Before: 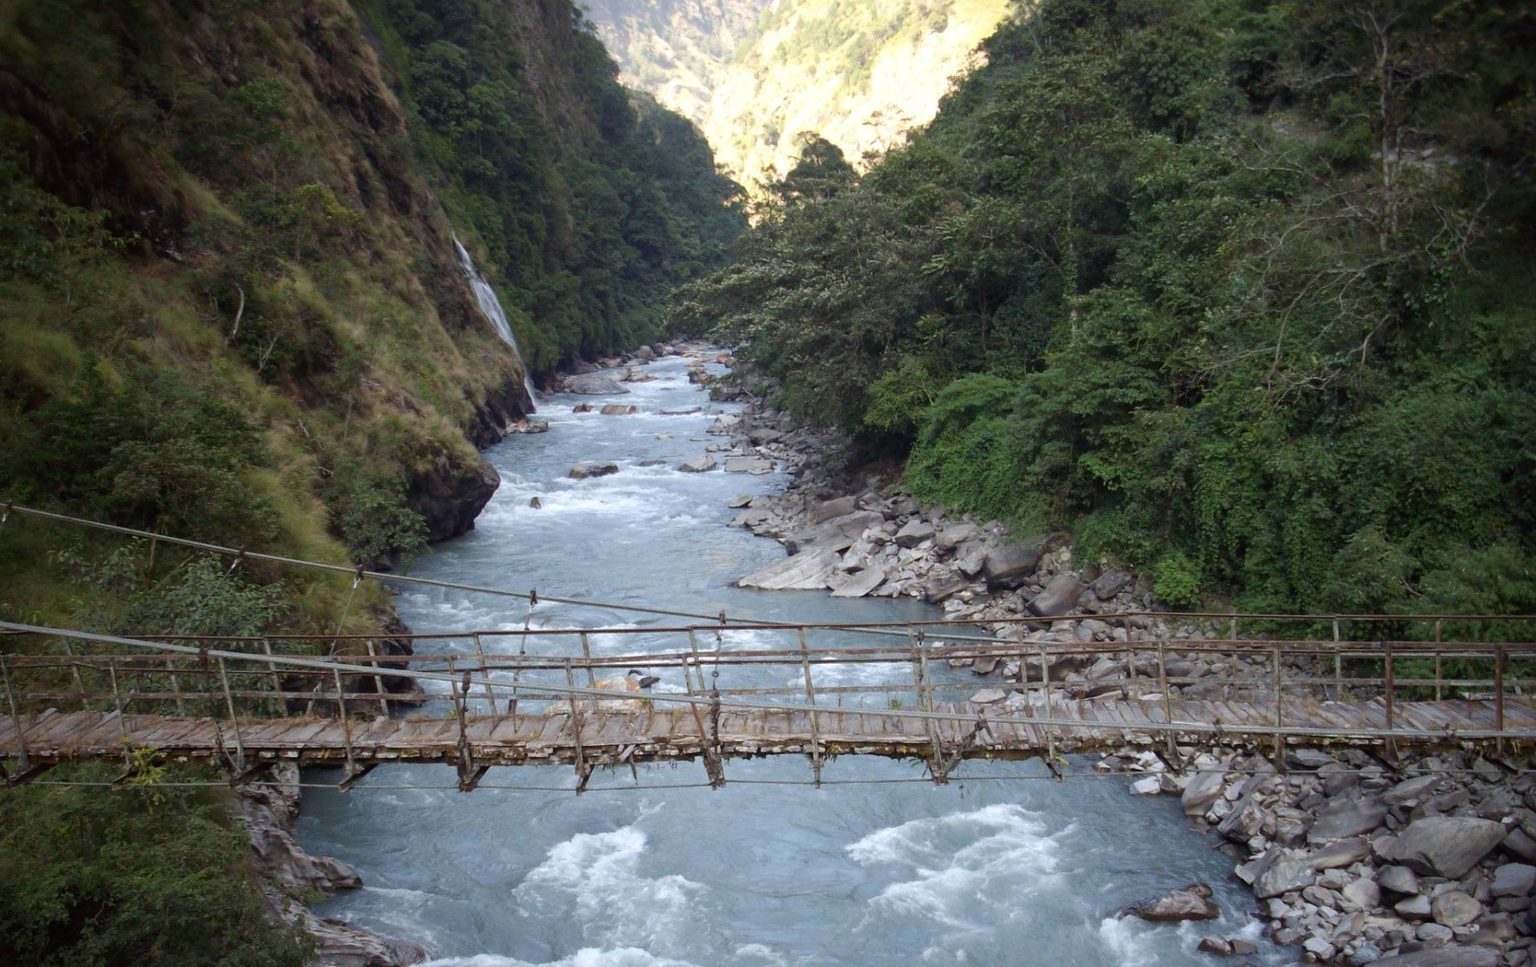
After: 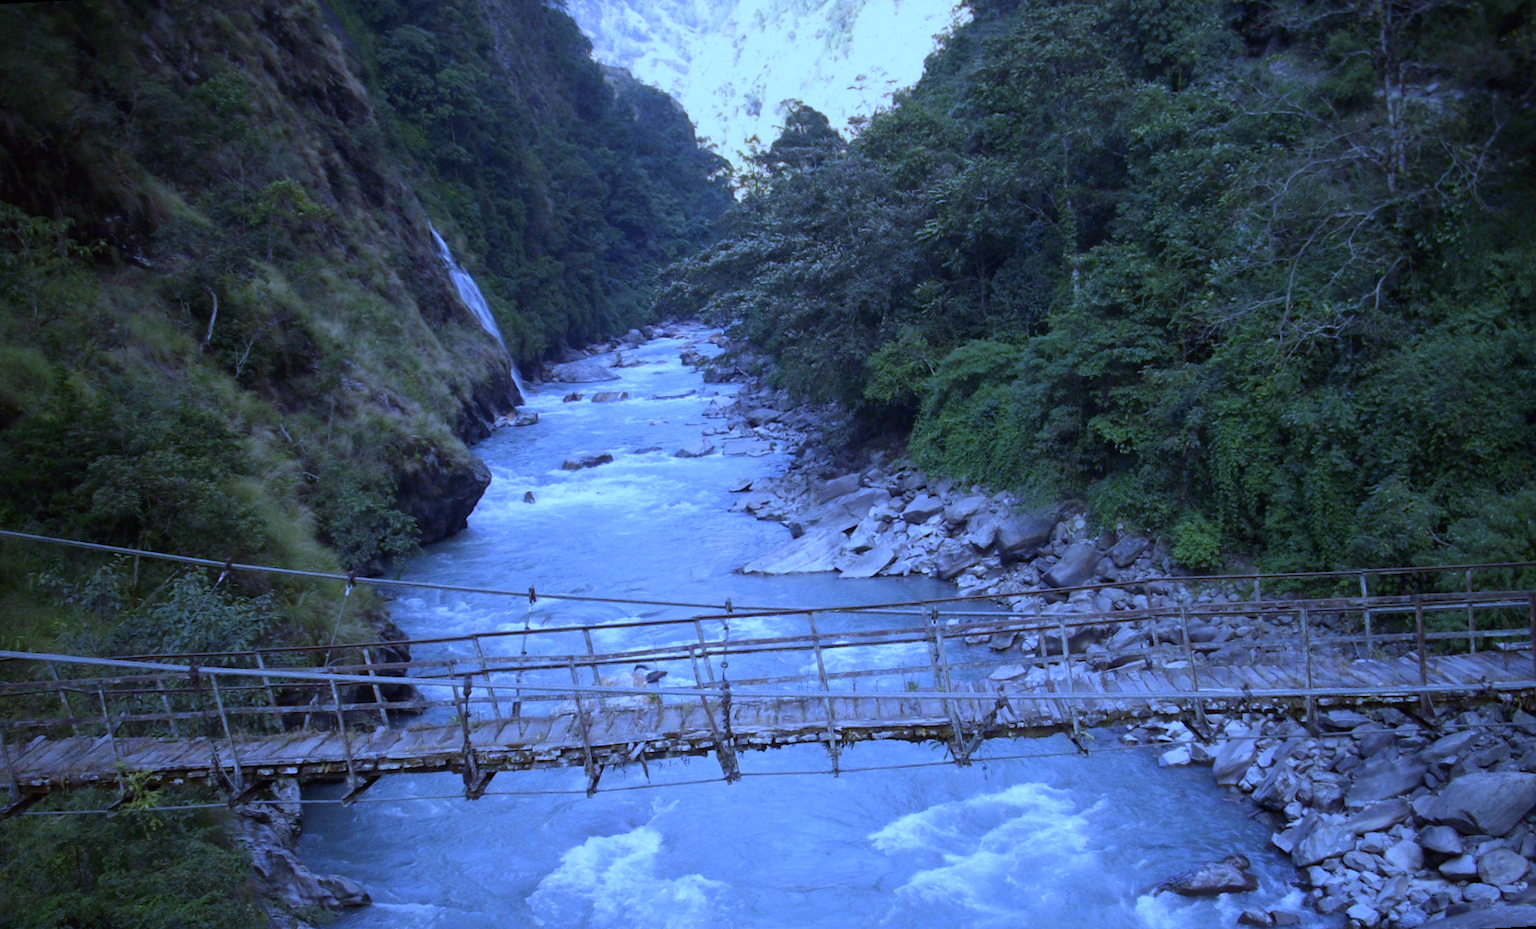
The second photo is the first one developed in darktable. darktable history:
rotate and perspective: rotation -3°, crop left 0.031, crop right 0.968, crop top 0.07, crop bottom 0.93
white balance: red 0.766, blue 1.537
exposure: exposure -0.242 EV, compensate highlight preservation false
